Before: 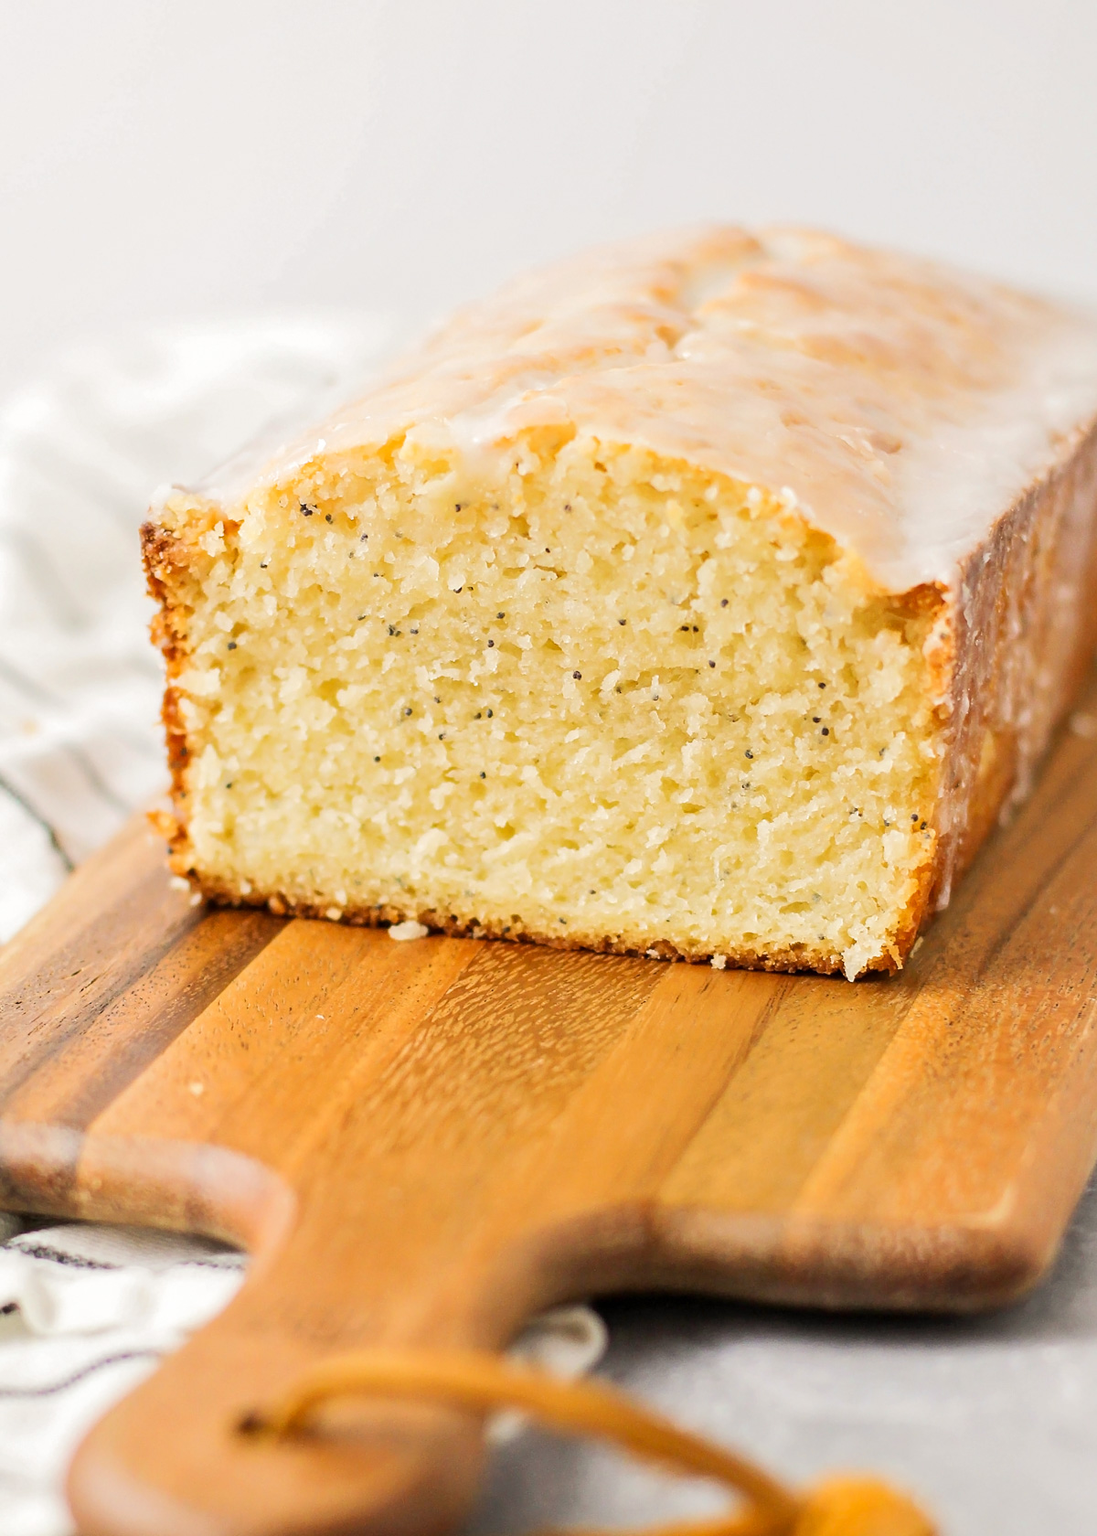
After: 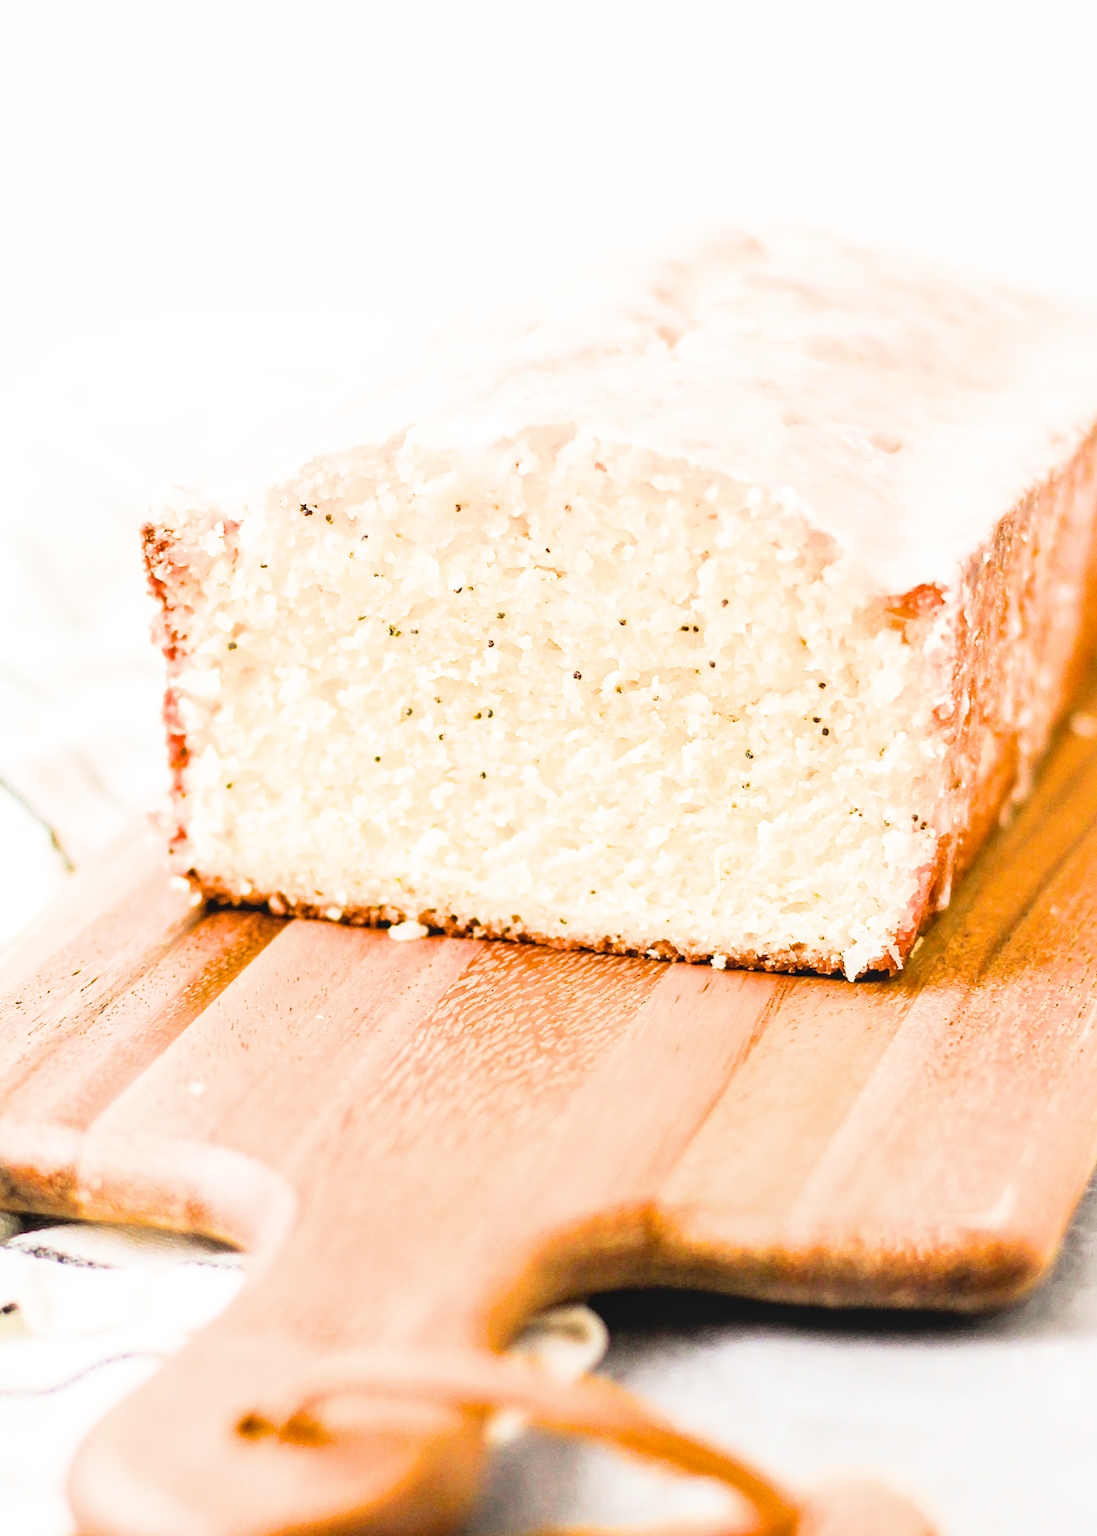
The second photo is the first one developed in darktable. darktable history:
local contrast: detail 110%
color balance rgb: perceptual saturation grading › global saturation 20%, global vibrance 20%
filmic rgb: black relative exposure -5 EV, white relative exposure 3.5 EV, hardness 3.19, contrast 1.4, highlights saturation mix -50%
exposure: black level correction 0, exposure 1.1 EV, compensate highlight preservation false
